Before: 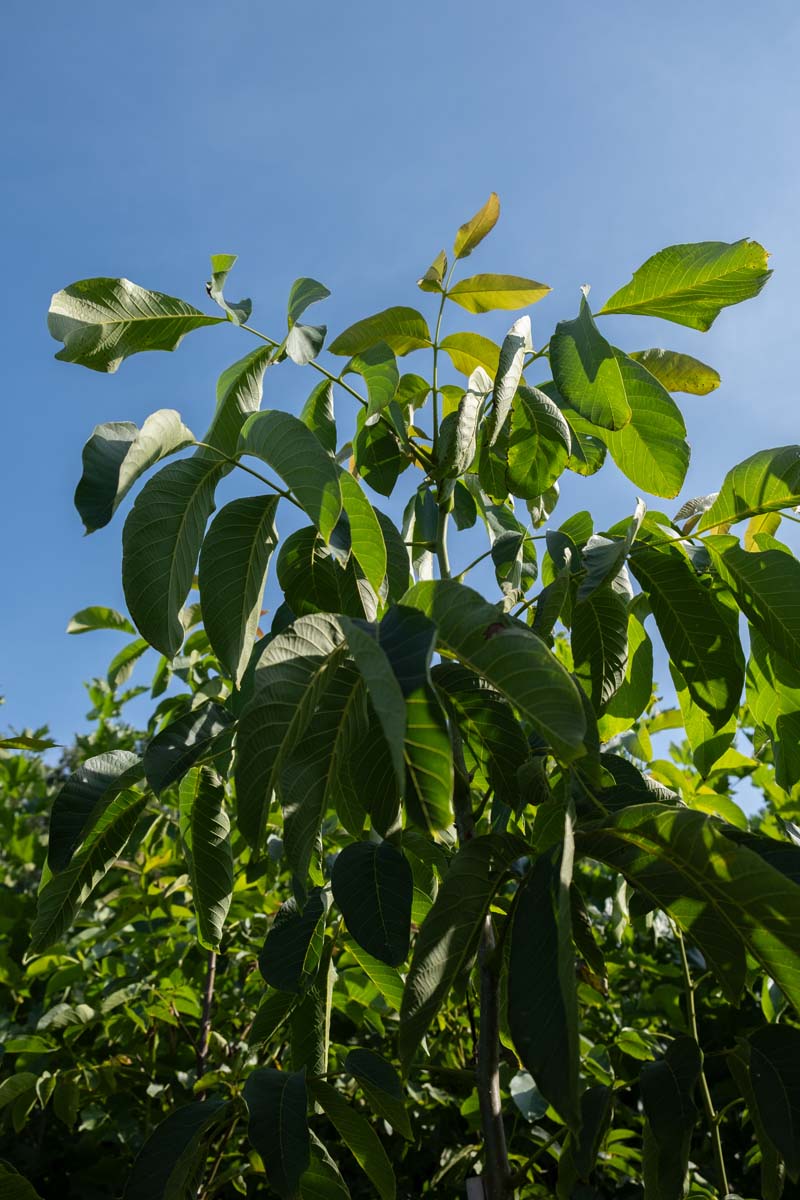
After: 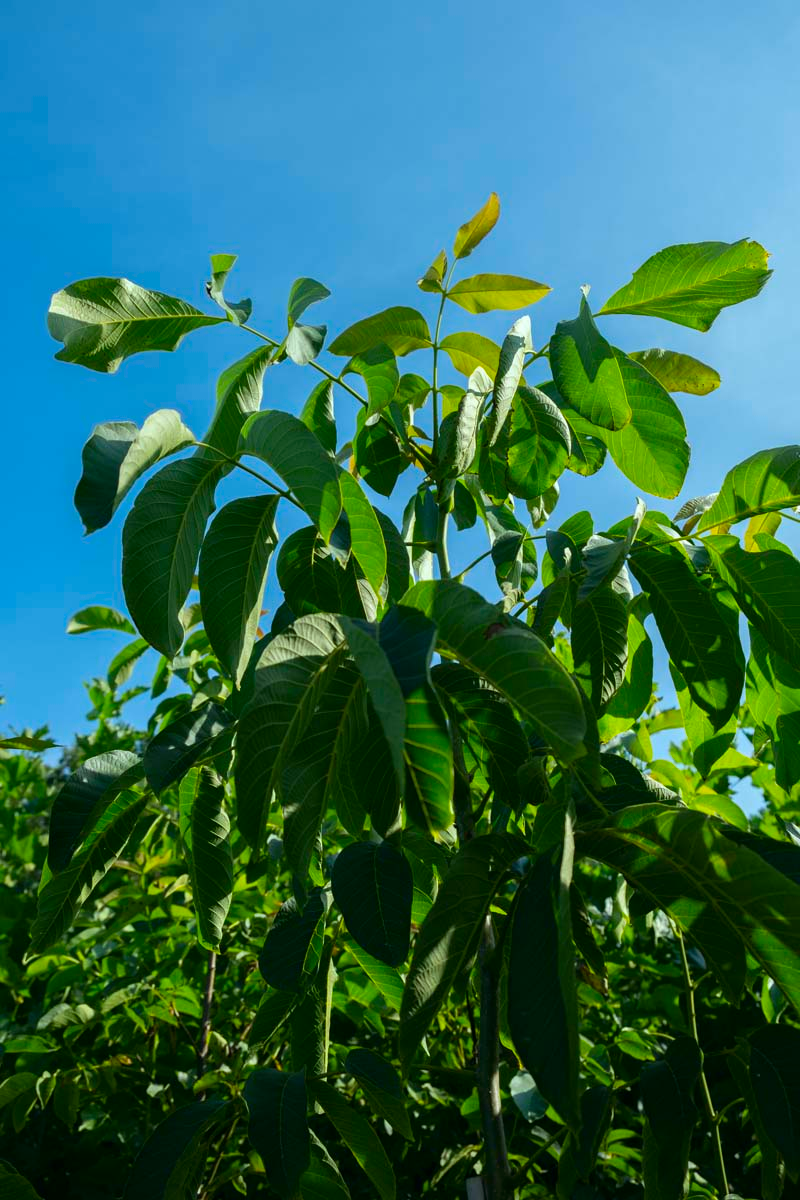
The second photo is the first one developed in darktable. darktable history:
color correction: highlights a* -7.56, highlights b* 1.23, shadows a* -3.77, saturation 1.37
